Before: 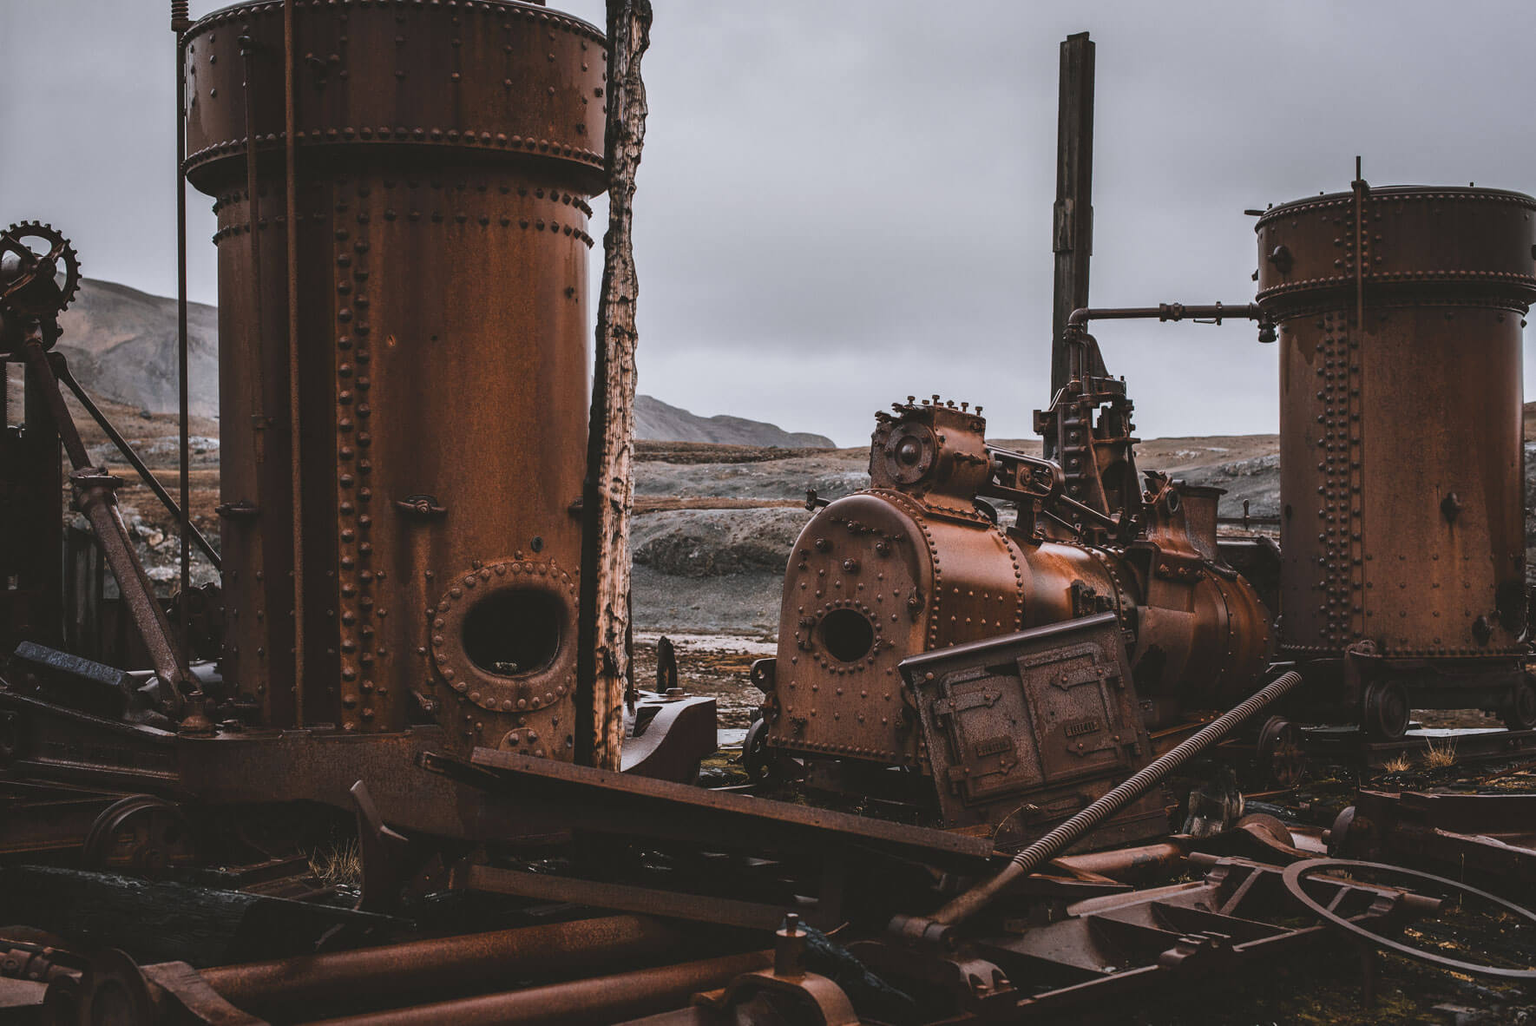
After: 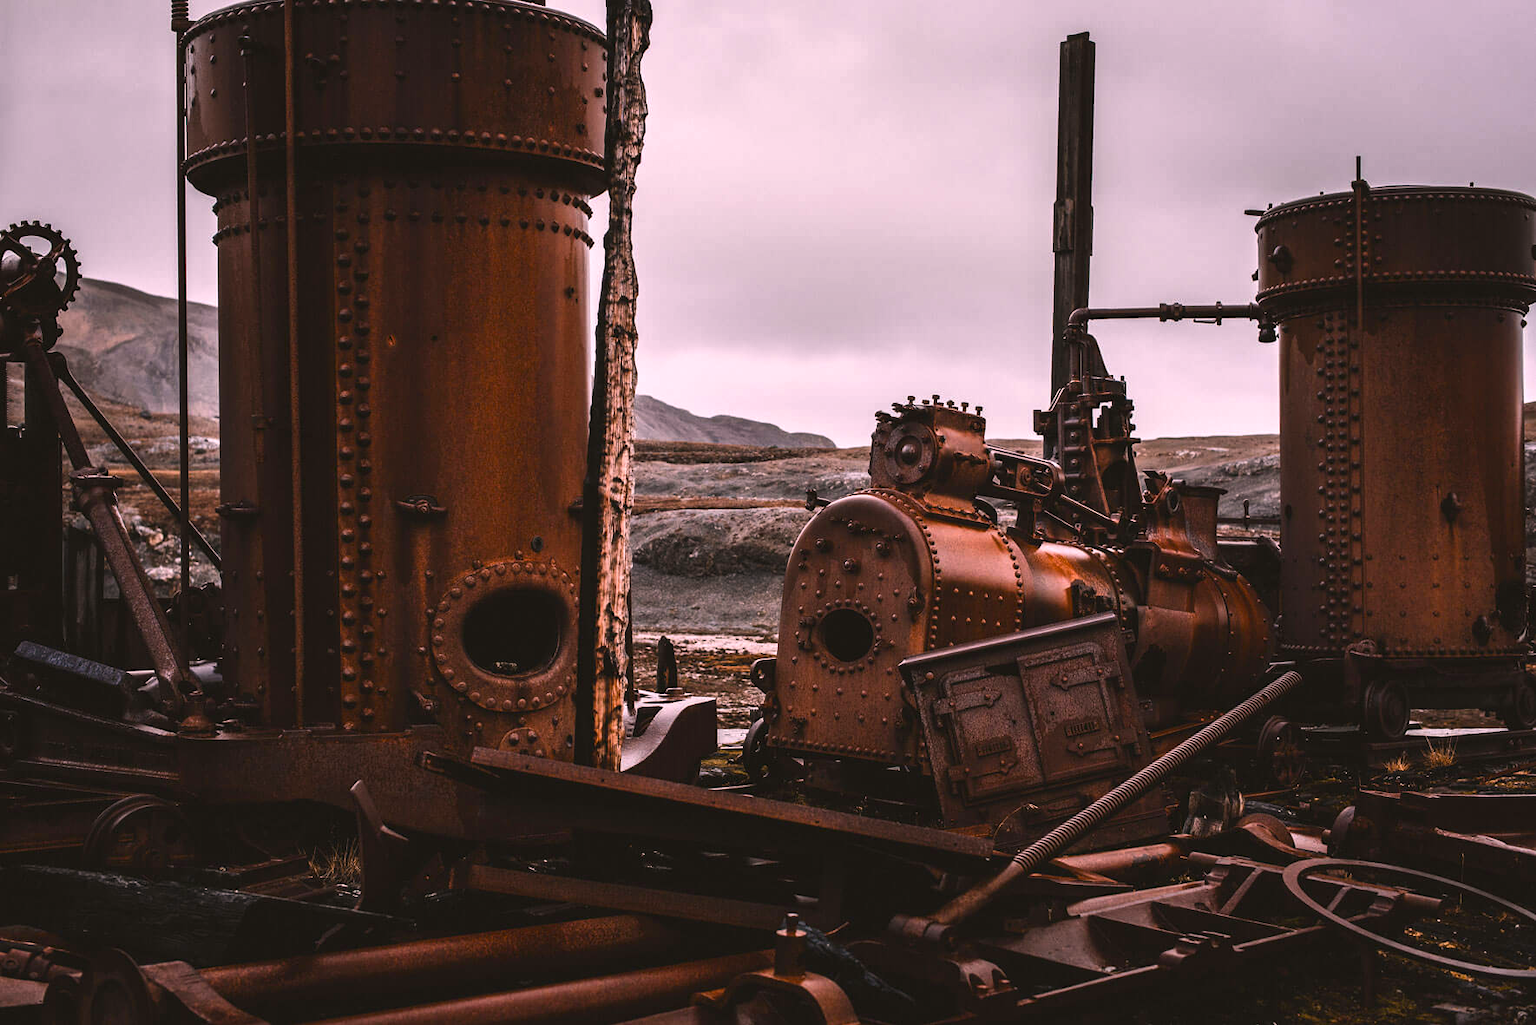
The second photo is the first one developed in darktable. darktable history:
color correction: highlights a* 14.51, highlights b* 4.84
color balance rgb: global offset › luminance -0.38%, perceptual saturation grading › global saturation 30.077%, perceptual brilliance grading › global brilliance 14.566%, perceptual brilliance grading › shadows -34.986%
